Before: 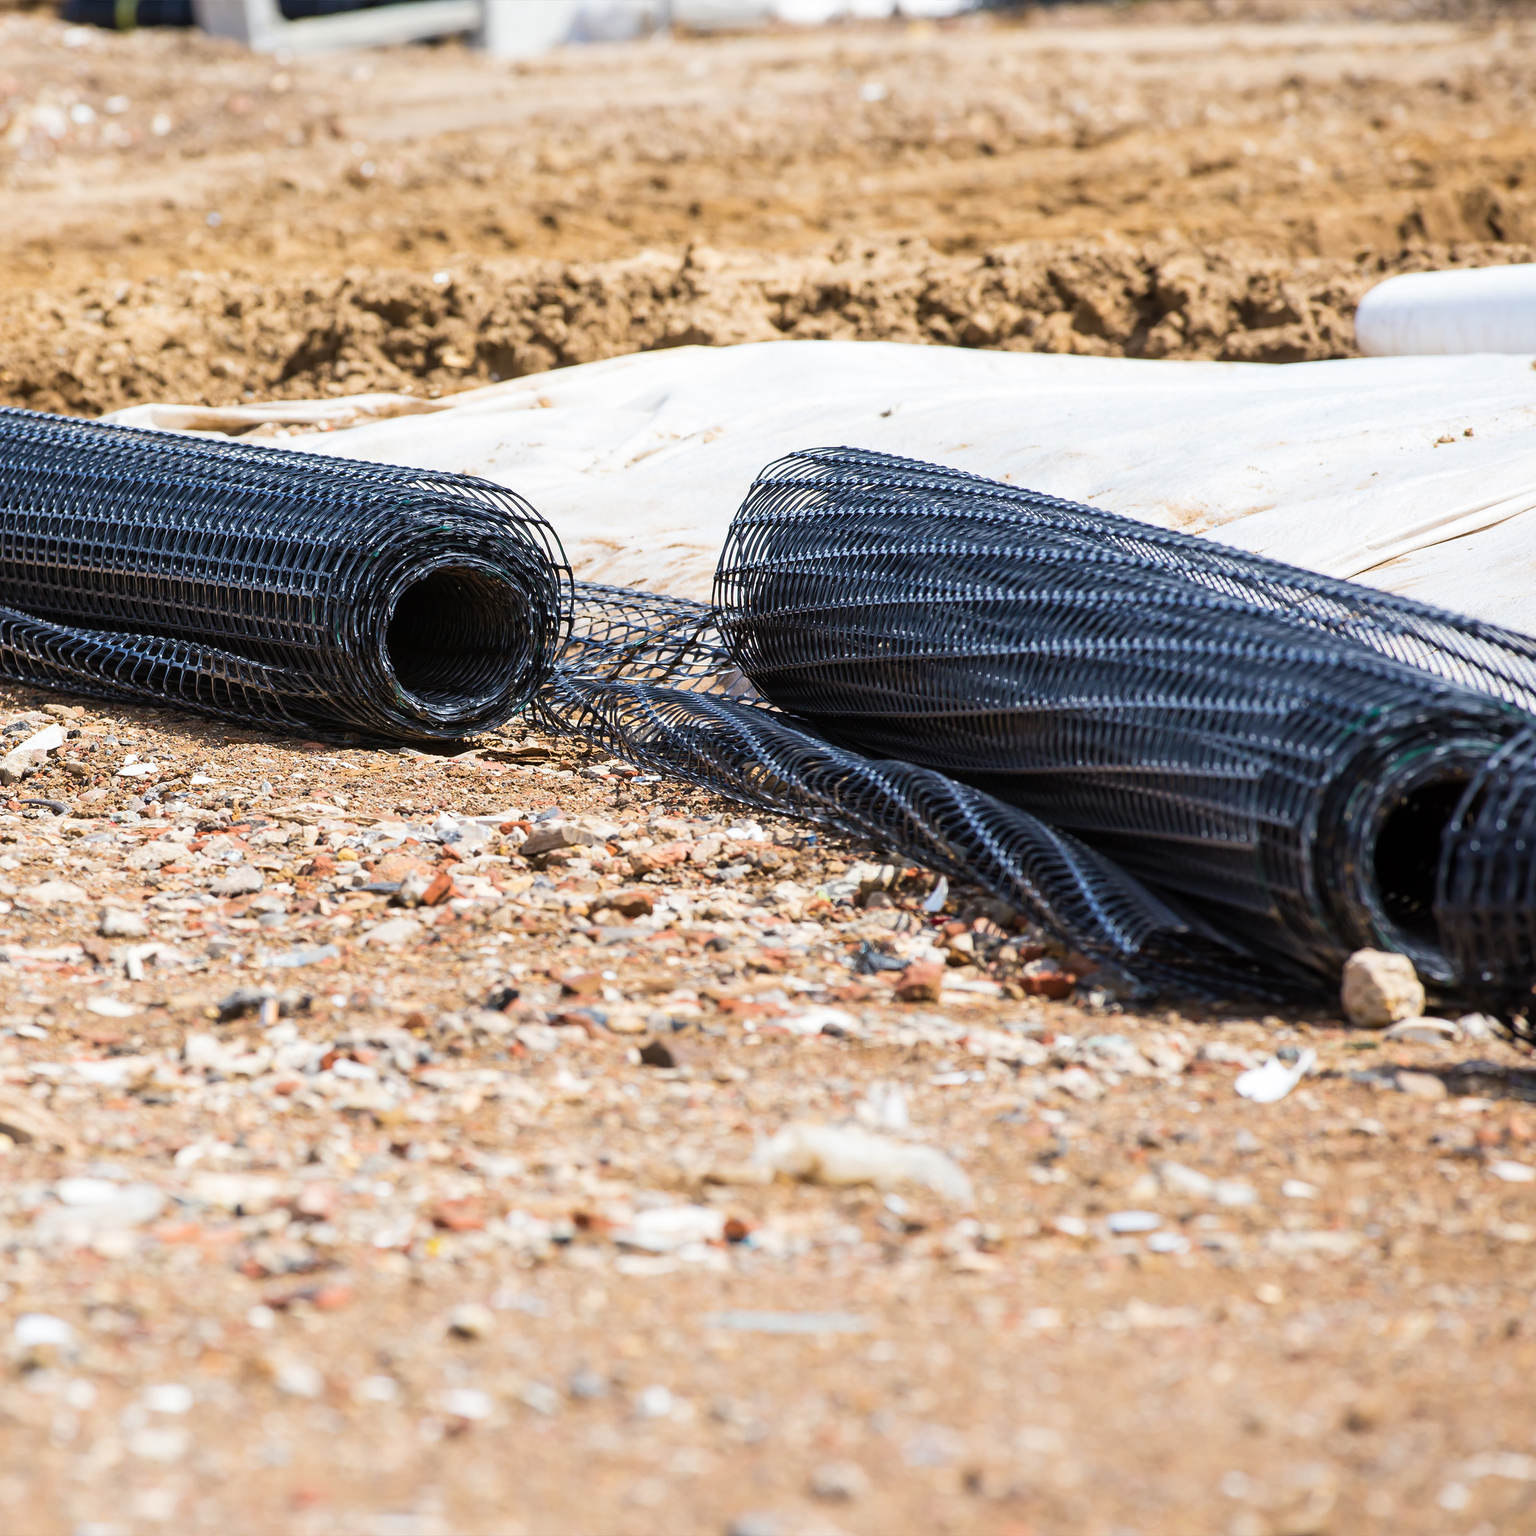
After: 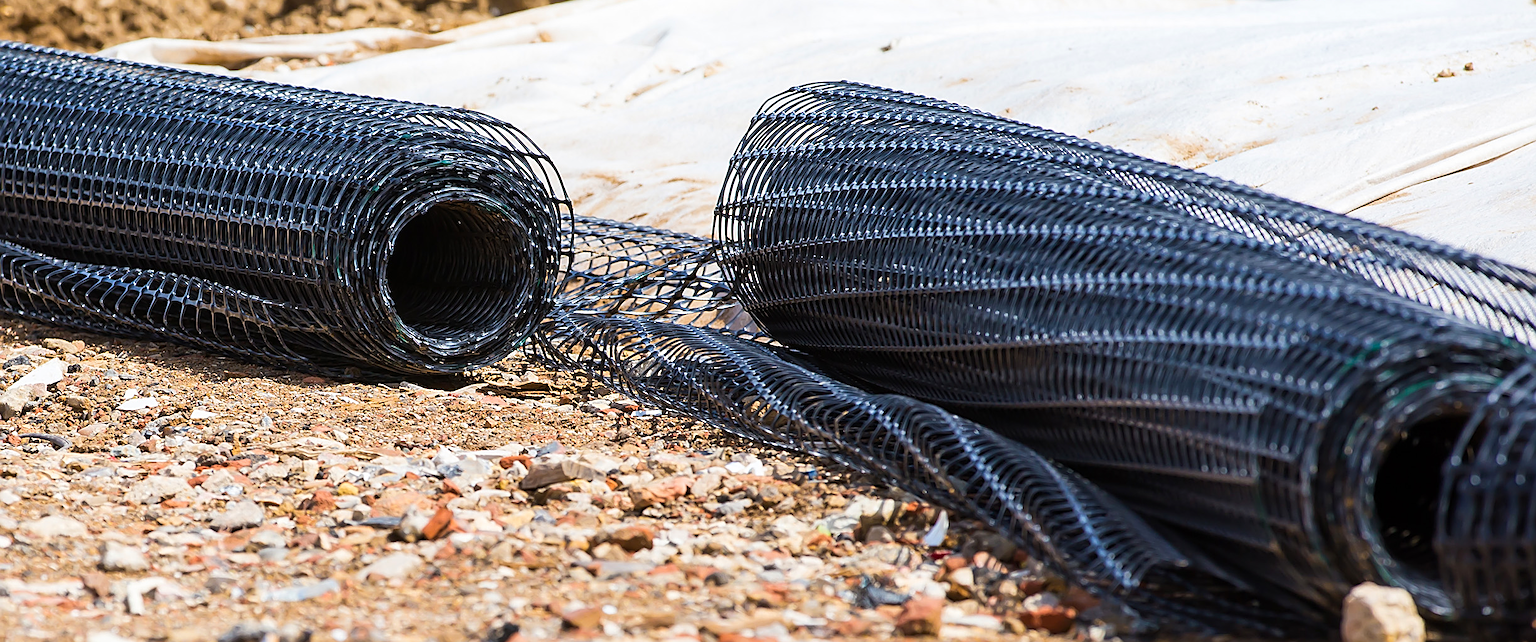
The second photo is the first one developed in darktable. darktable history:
crop and rotate: top 23.84%, bottom 34.294%
sharpen: amount 0.6
color balance rgb: perceptual saturation grading › global saturation 10%, global vibrance 10%
